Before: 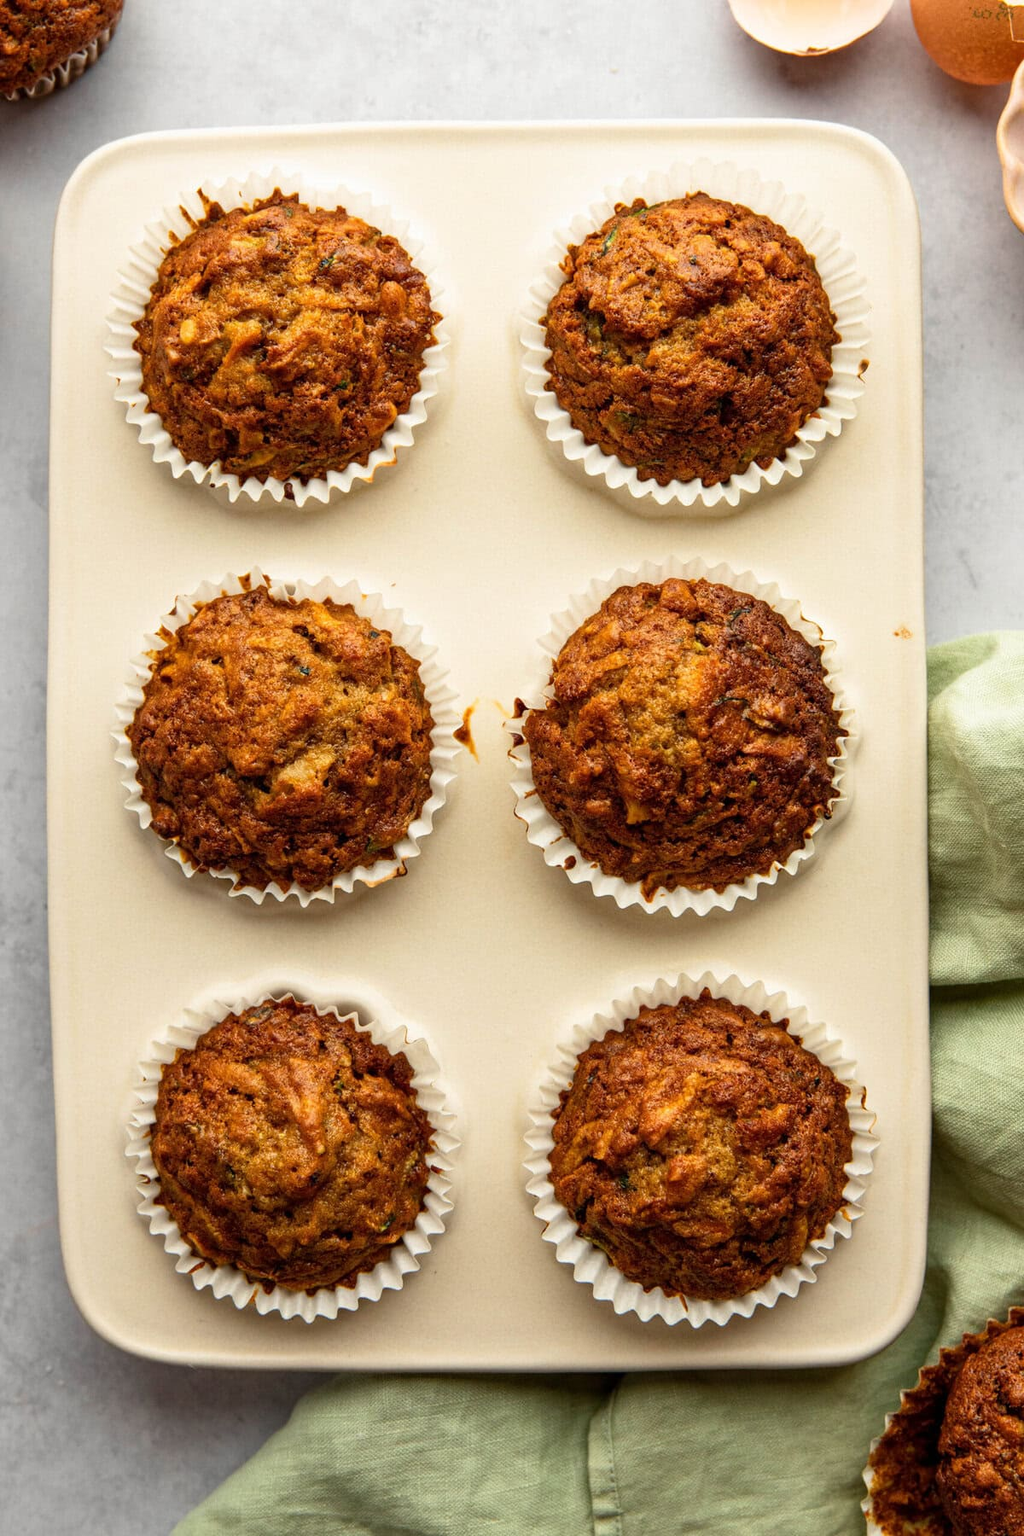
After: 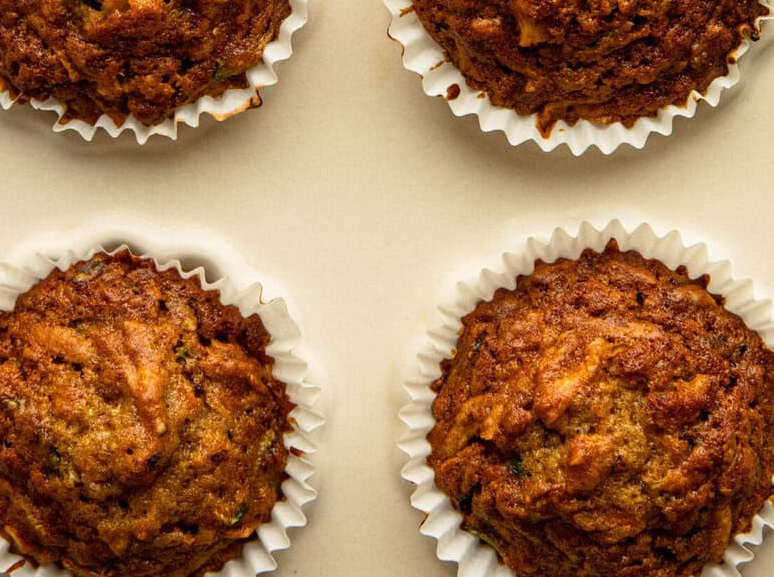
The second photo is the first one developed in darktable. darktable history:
crop: left 17.97%, top 51.096%, right 17.529%, bottom 16.826%
